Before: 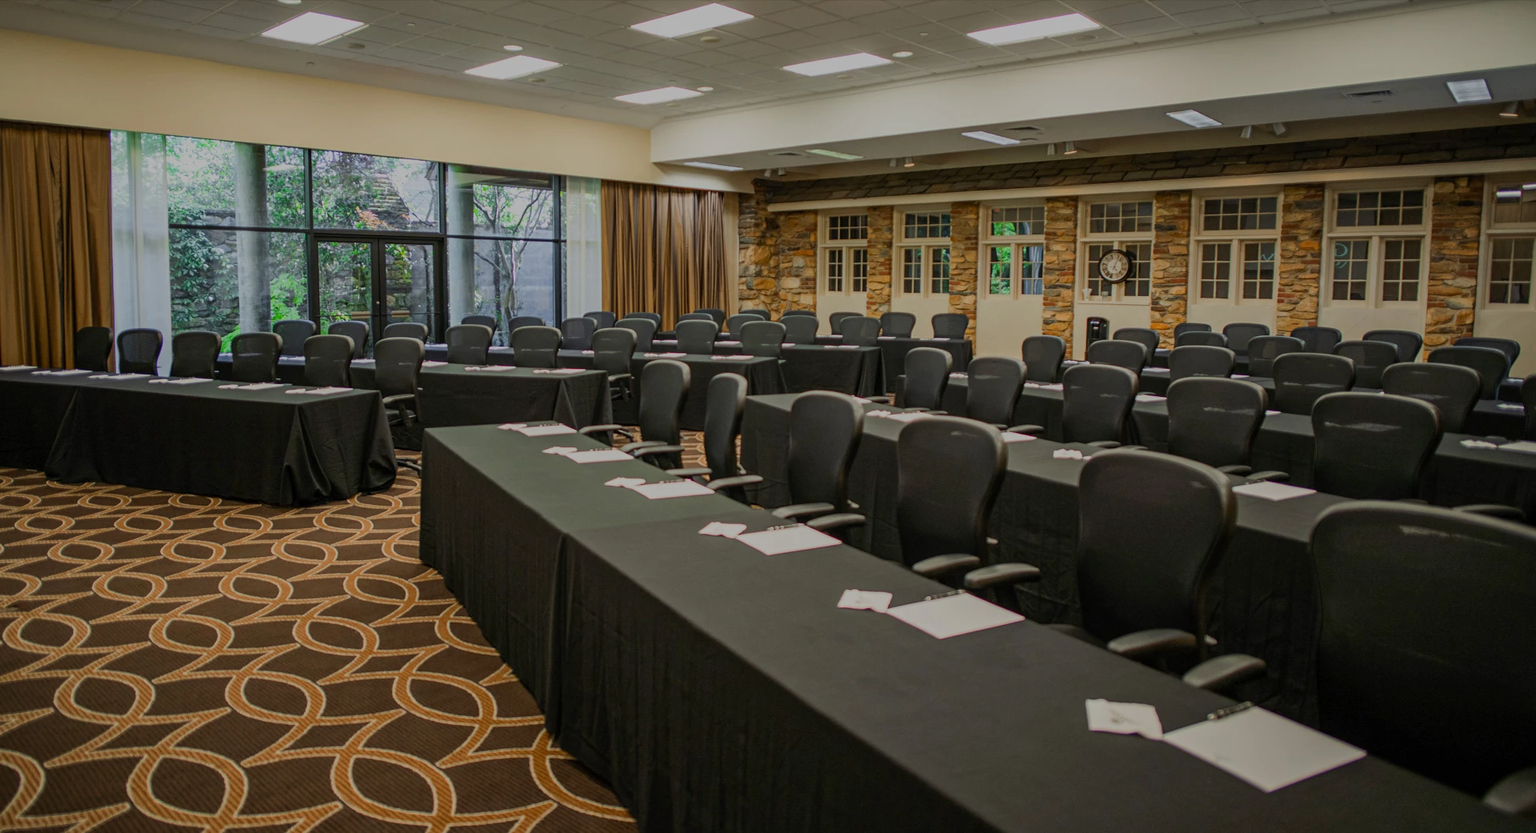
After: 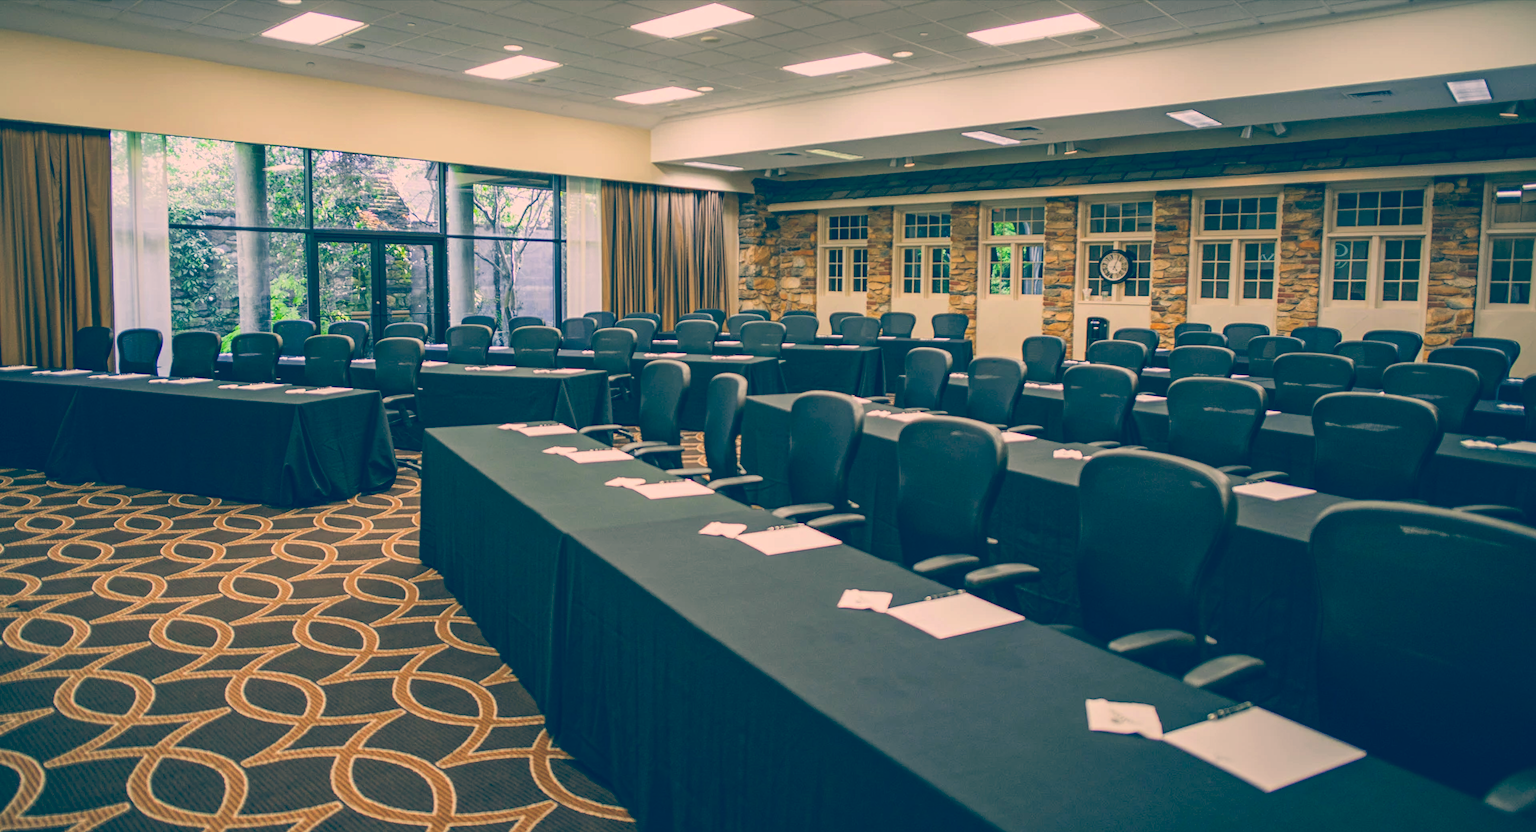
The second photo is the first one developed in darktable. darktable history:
exposure: black level correction 0, exposure 0.7 EV, compensate highlight preservation false
color balance: lift [1.006, 0.985, 1.002, 1.015], gamma [1, 0.953, 1.008, 1.047], gain [1.076, 1.13, 1.004, 0.87]
white balance: red 0.954, blue 1.079
color correction: highlights a* 10.32, highlights b* 14.66, shadows a* -9.59, shadows b* -15.02
